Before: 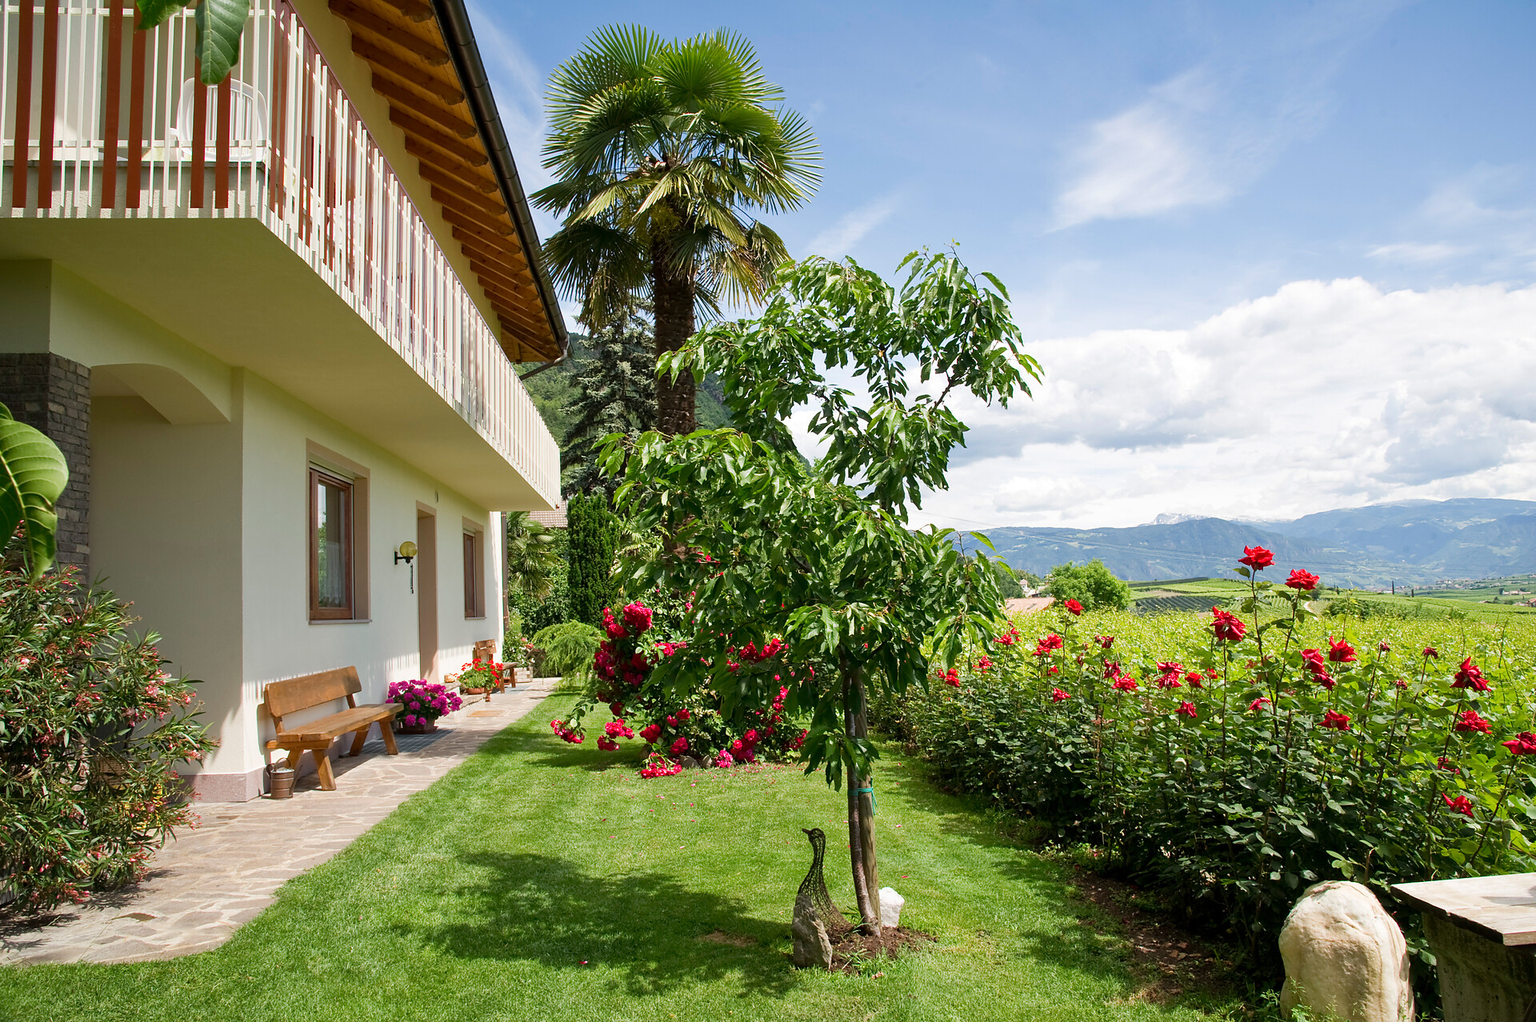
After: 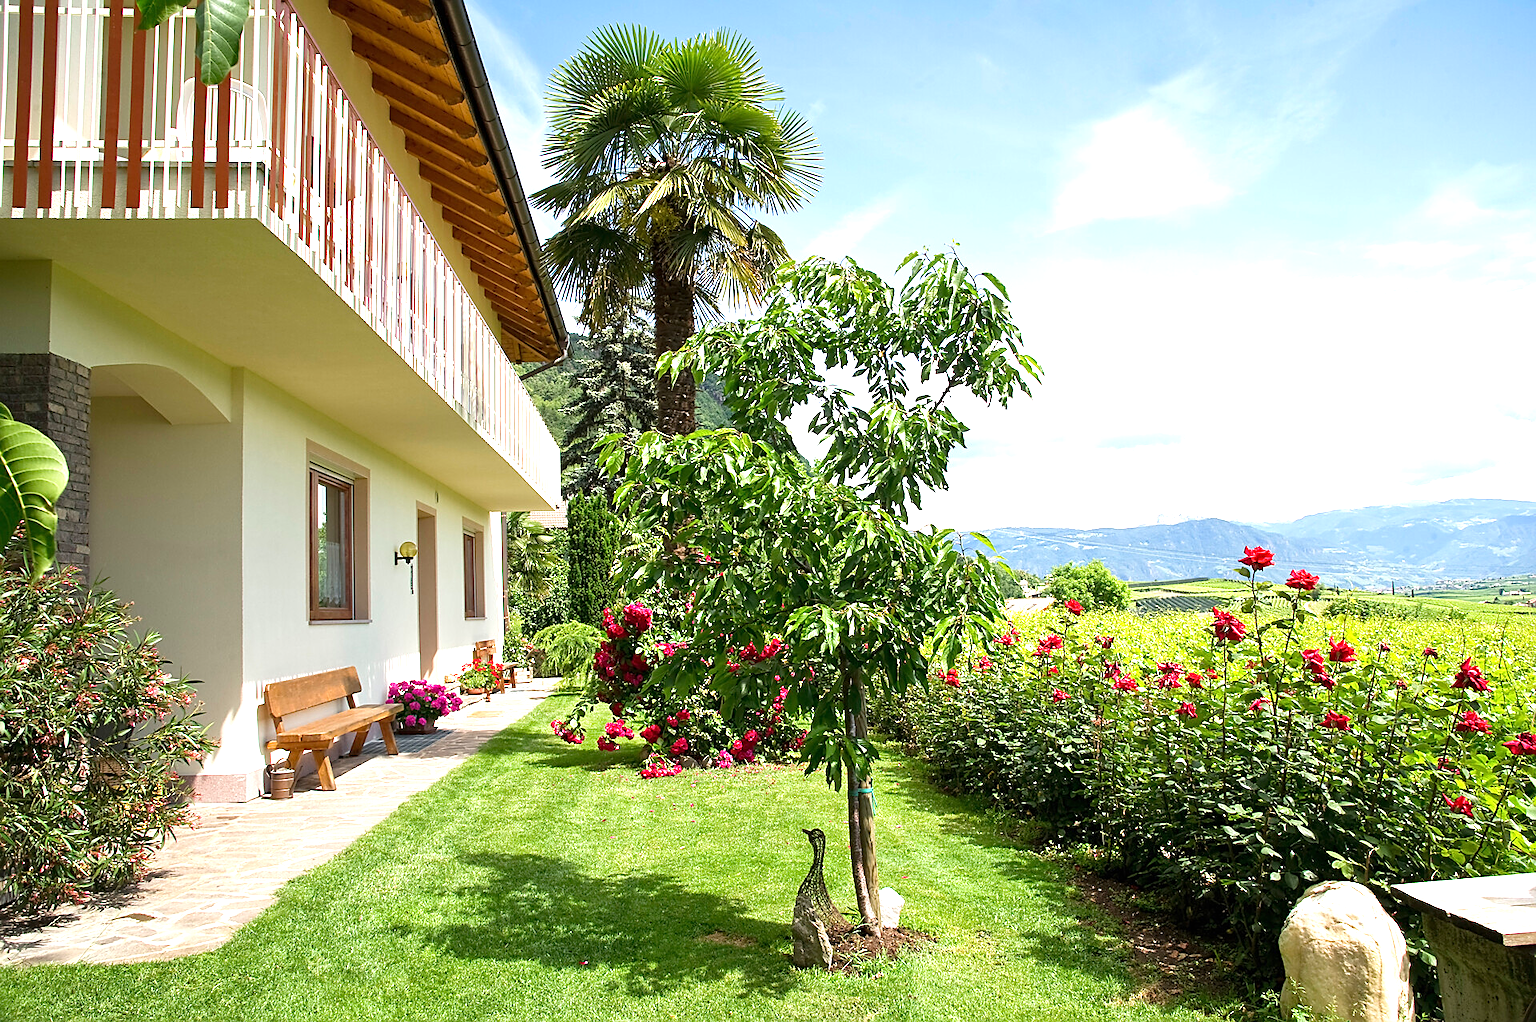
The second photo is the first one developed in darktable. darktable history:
levels: levels [0, 0.476, 0.951]
exposure: black level correction 0, exposure 0.7 EV, compensate highlight preservation false
sharpen: on, module defaults
